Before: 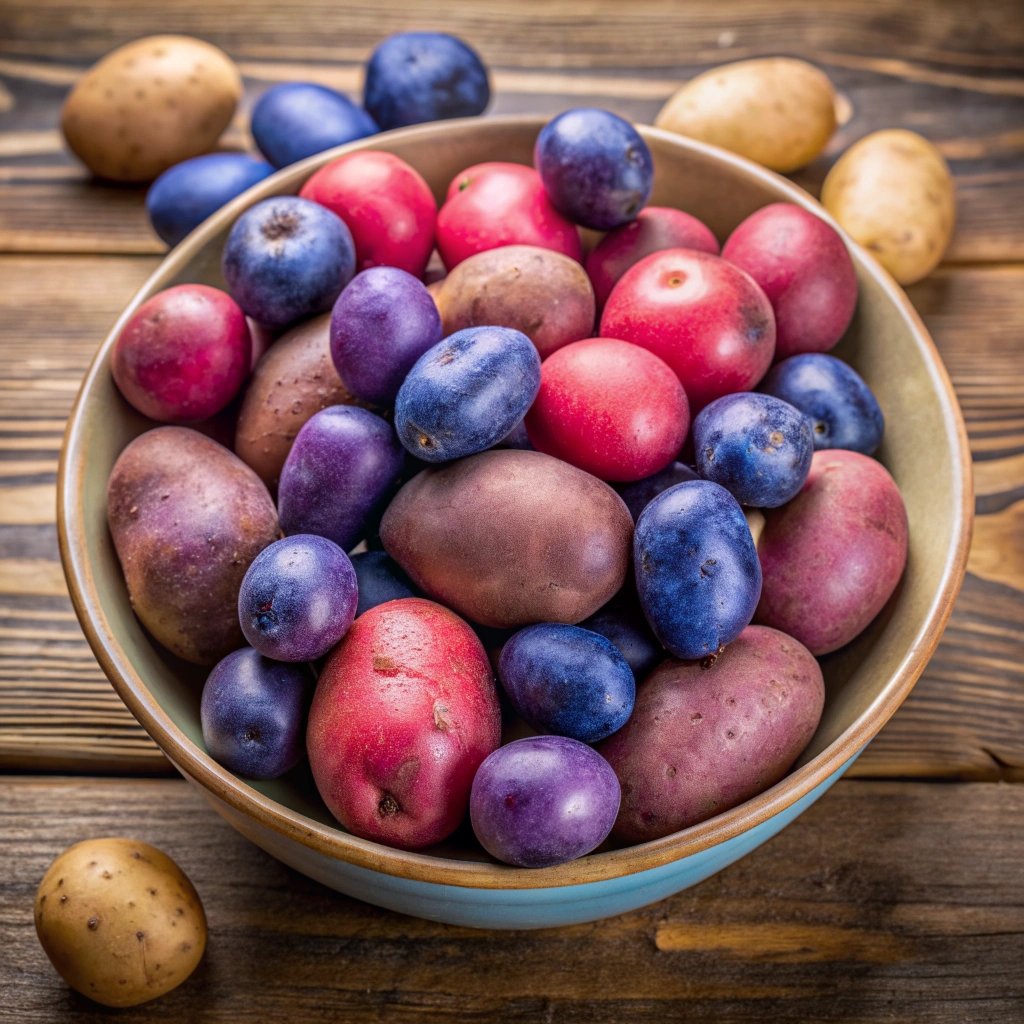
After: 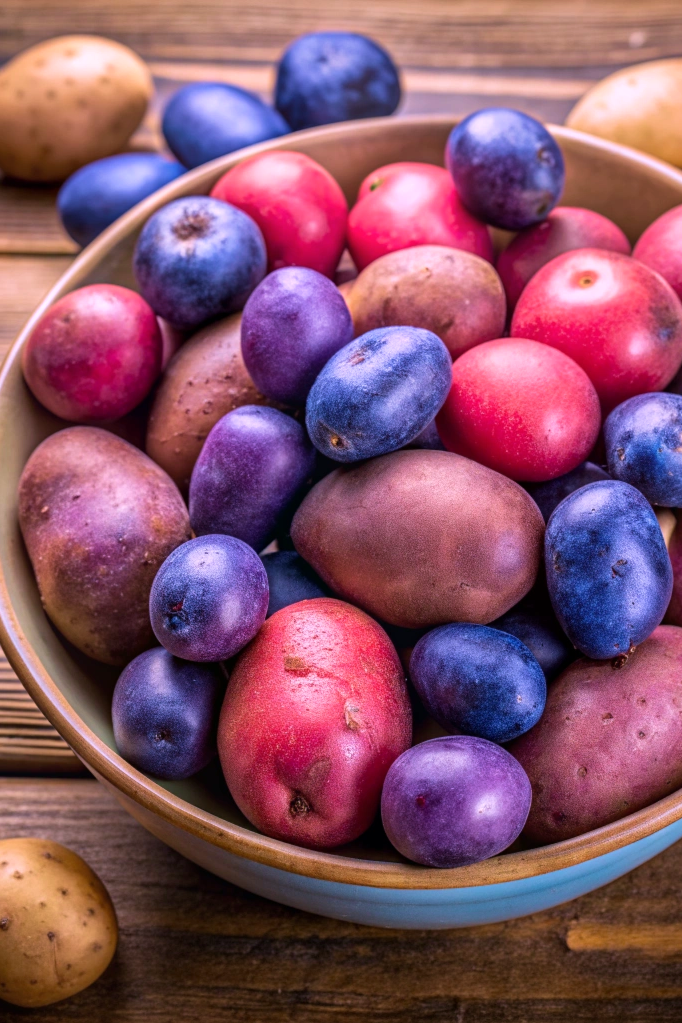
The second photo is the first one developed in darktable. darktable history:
crop and rotate: left 8.786%, right 24.548%
velvia: on, module defaults
white balance: red 1.066, blue 1.119
